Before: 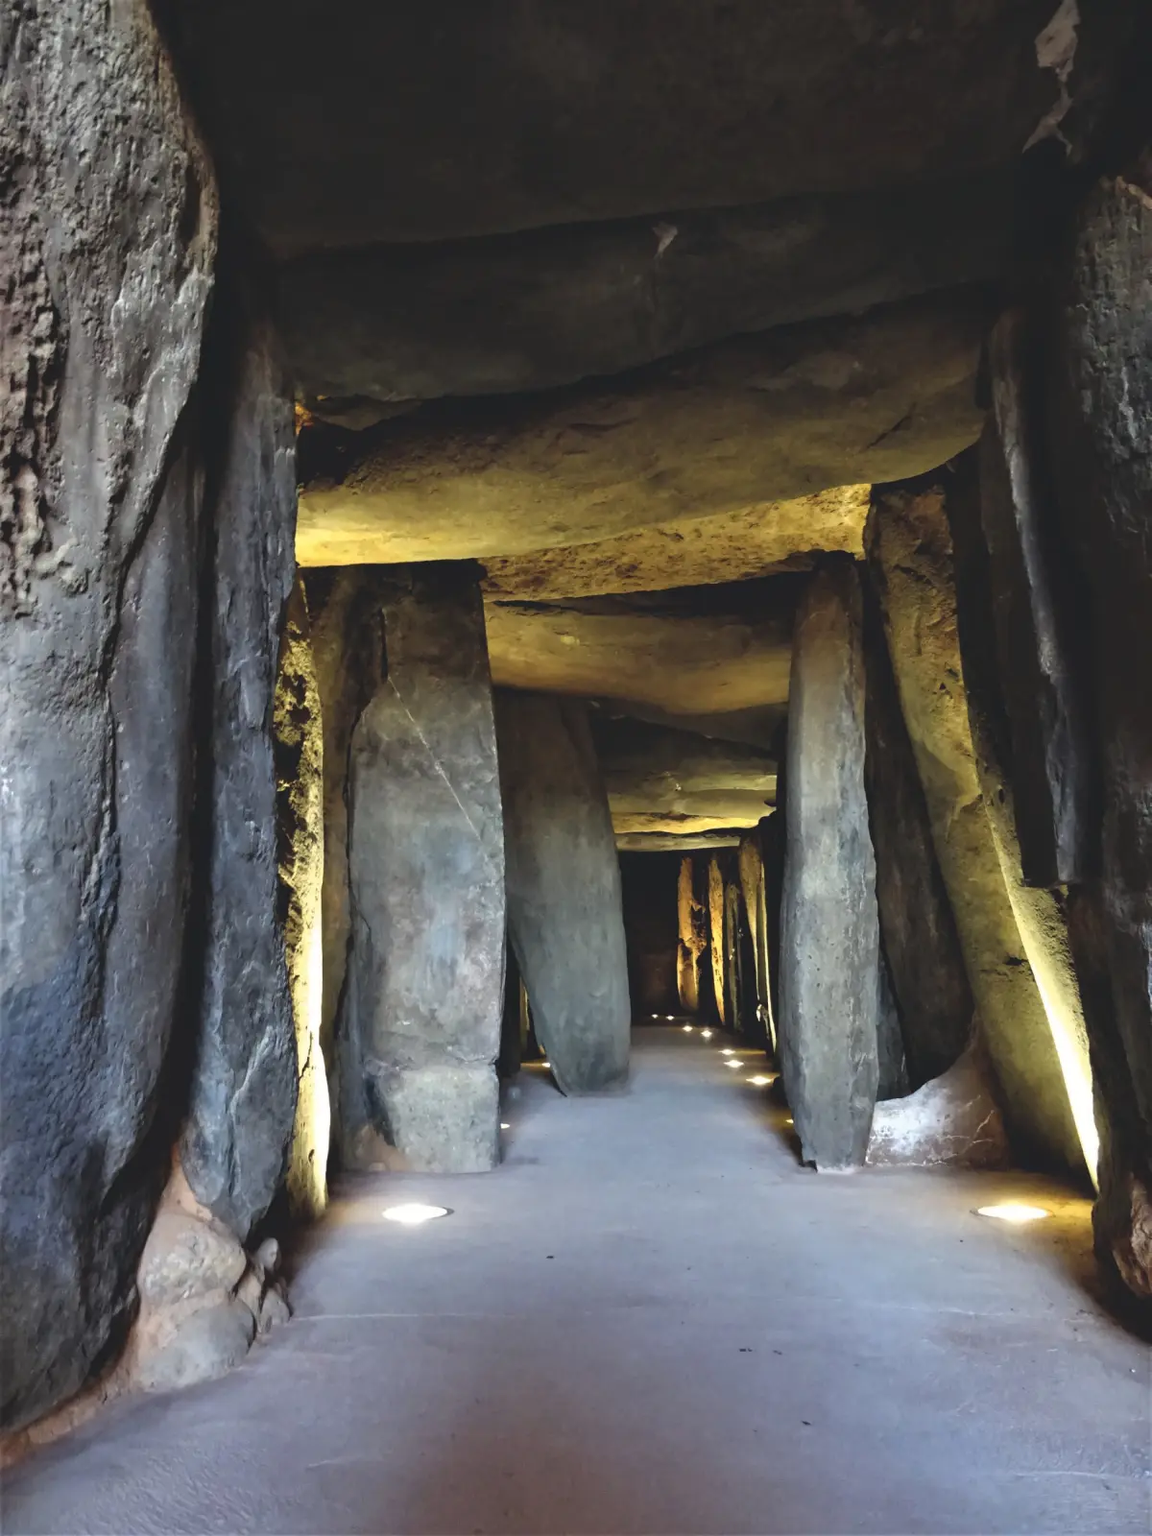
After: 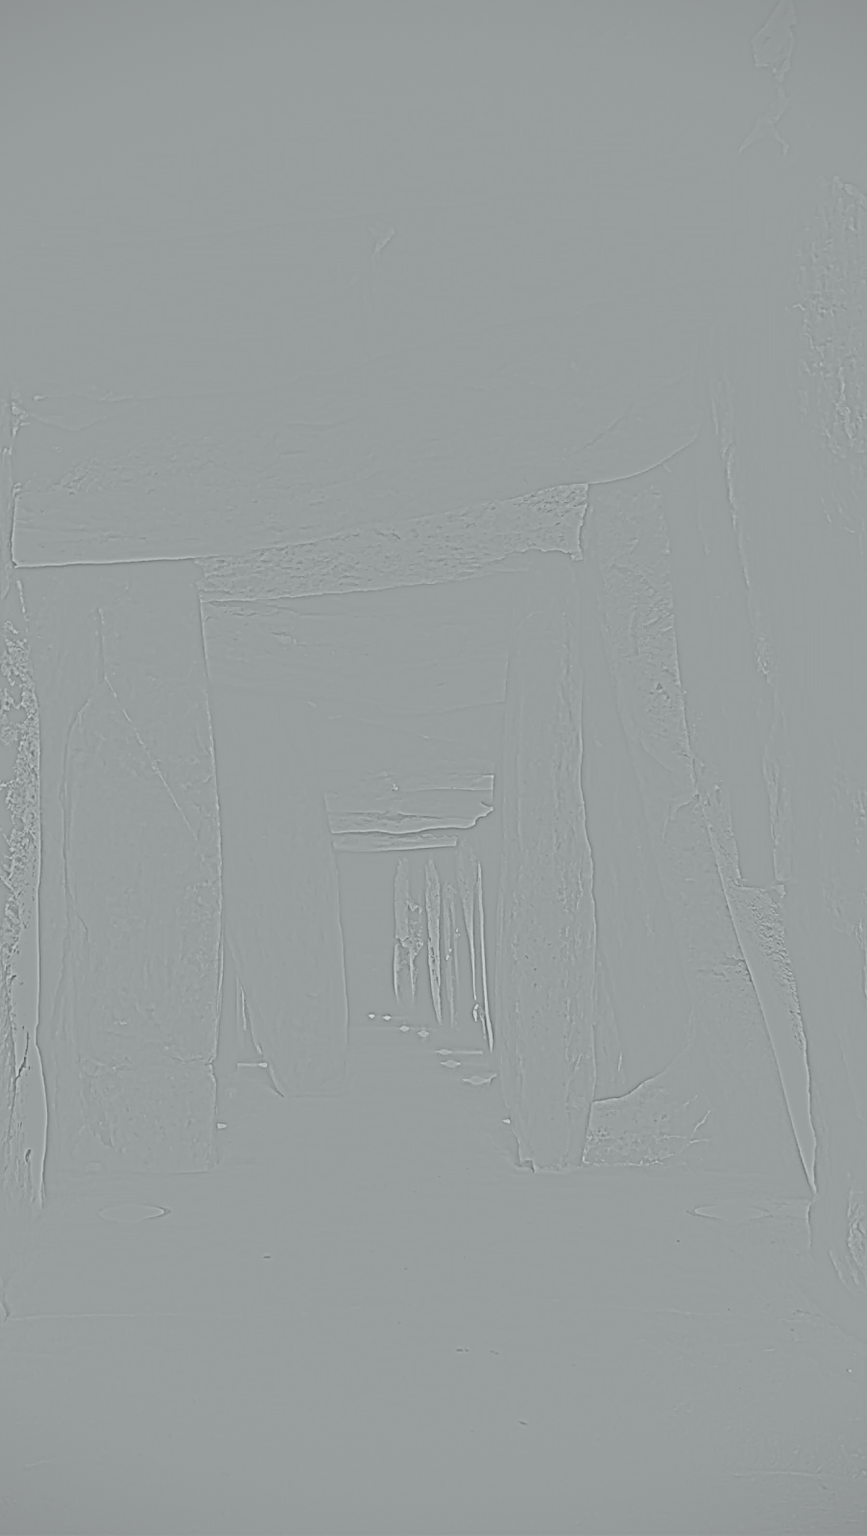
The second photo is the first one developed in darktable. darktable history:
white balance: red 0.988, blue 1.017
crop and rotate: left 24.6%
base curve: curves: ch0 [(0, 0) (0.088, 0.125) (0.176, 0.251) (0.354, 0.501) (0.613, 0.749) (1, 0.877)], preserve colors none
sharpen: on, module defaults
highpass: sharpness 5.84%, contrast boost 8.44%
vignetting: fall-off start 97.28%, fall-off radius 79%, brightness -0.462, saturation -0.3, width/height ratio 1.114, dithering 8-bit output, unbound false
tone curve: curves: ch0 [(0, 0) (0.081, 0.044) (0.185, 0.145) (0.283, 0.273) (0.405, 0.449) (0.495, 0.554) (0.686, 0.743) (0.826, 0.853) (0.978, 0.988)]; ch1 [(0, 0) (0.147, 0.166) (0.321, 0.362) (0.371, 0.402) (0.423, 0.426) (0.479, 0.472) (0.505, 0.497) (0.521, 0.506) (0.551, 0.546) (0.586, 0.571) (0.625, 0.638) (0.68, 0.715) (1, 1)]; ch2 [(0, 0) (0.346, 0.378) (0.404, 0.427) (0.502, 0.498) (0.531, 0.517) (0.547, 0.526) (0.582, 0.571) (0.629, 0.626) (0.717, 0.678) (1, 1)], color space Lab, independent channels, preserve colors none
